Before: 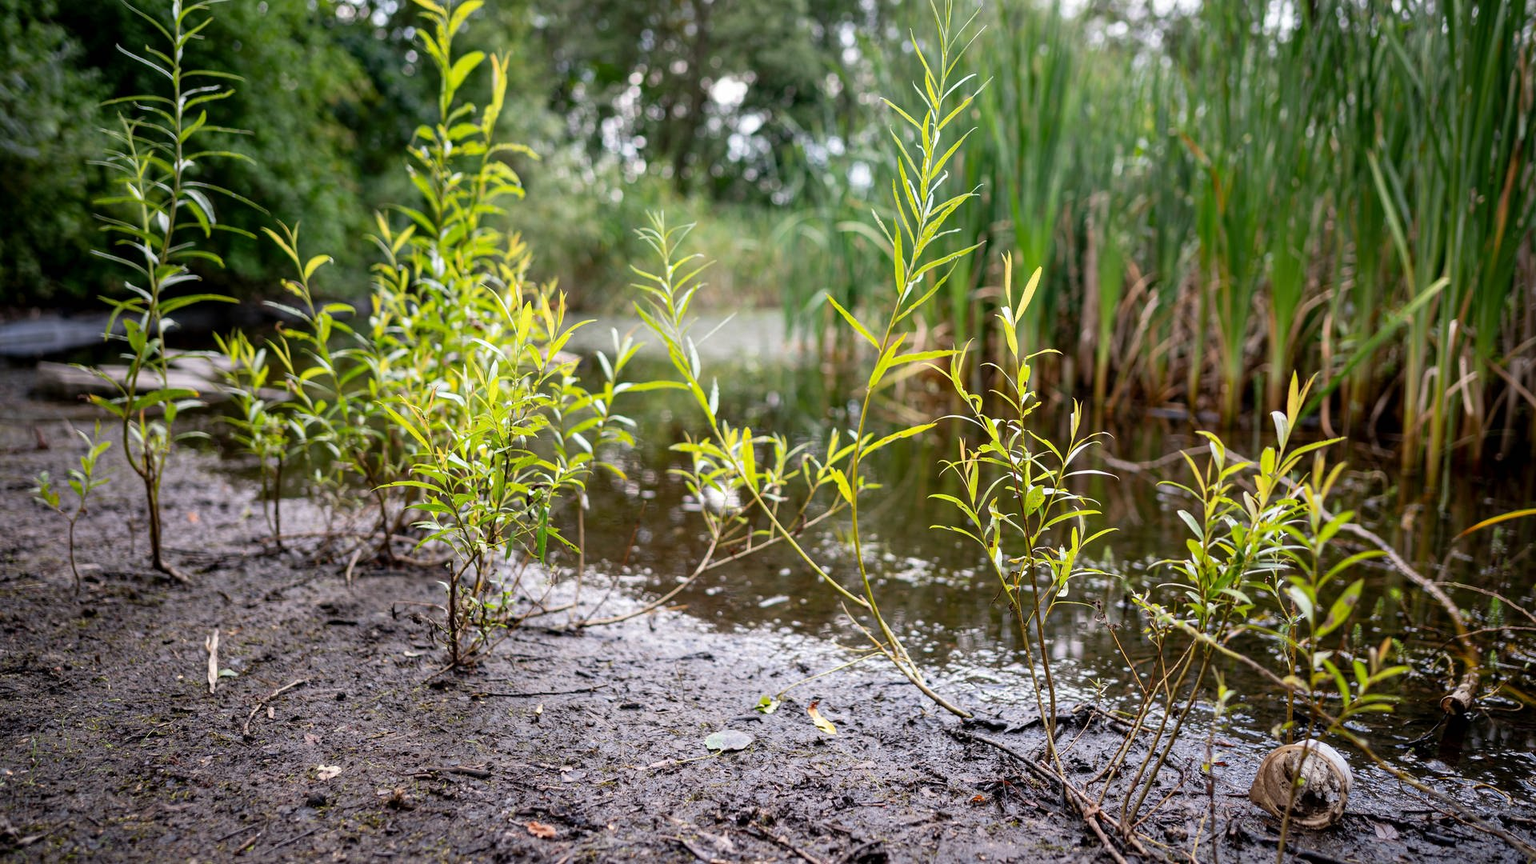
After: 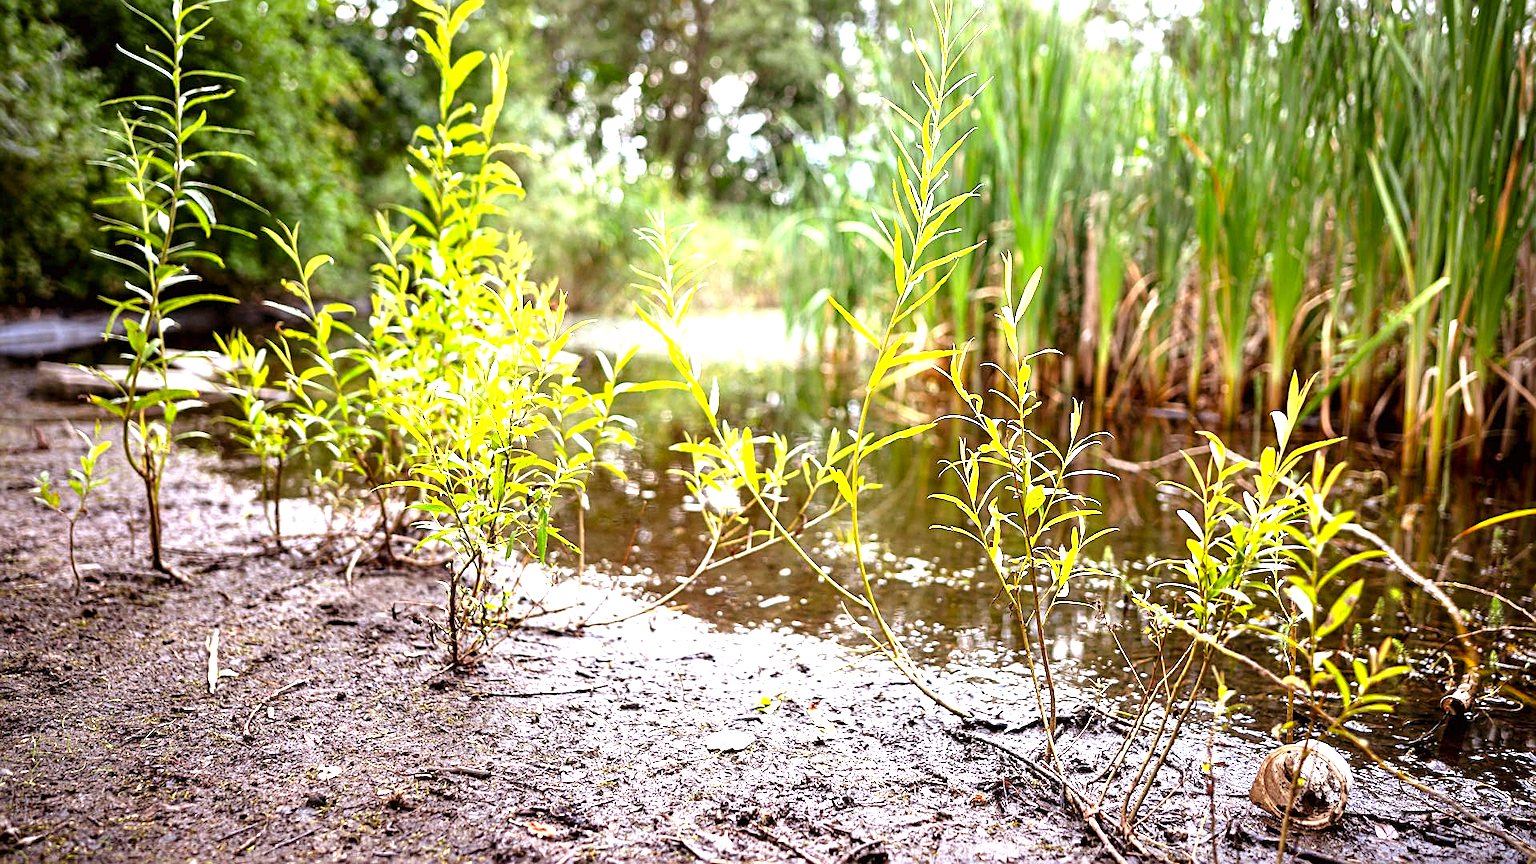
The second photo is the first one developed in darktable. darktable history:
sharpen: on, module defaults
rgb levels: mode RGB, independent channels, levels [[0, 0.5, 1], [0, 0.521, 1], [0, 0.536, 1]]
exposure: black level correction 0, exposure 1.5 EV, compensate highlight preservation false
